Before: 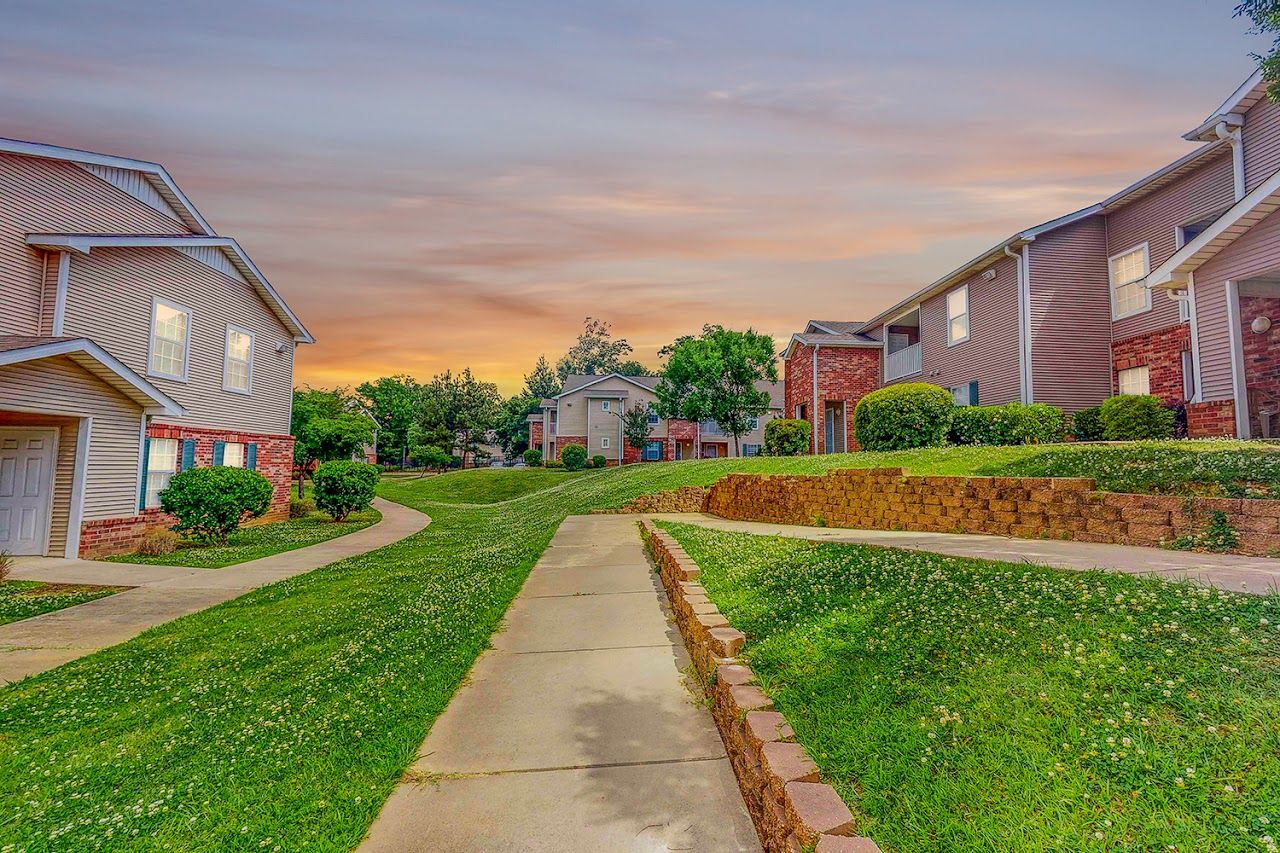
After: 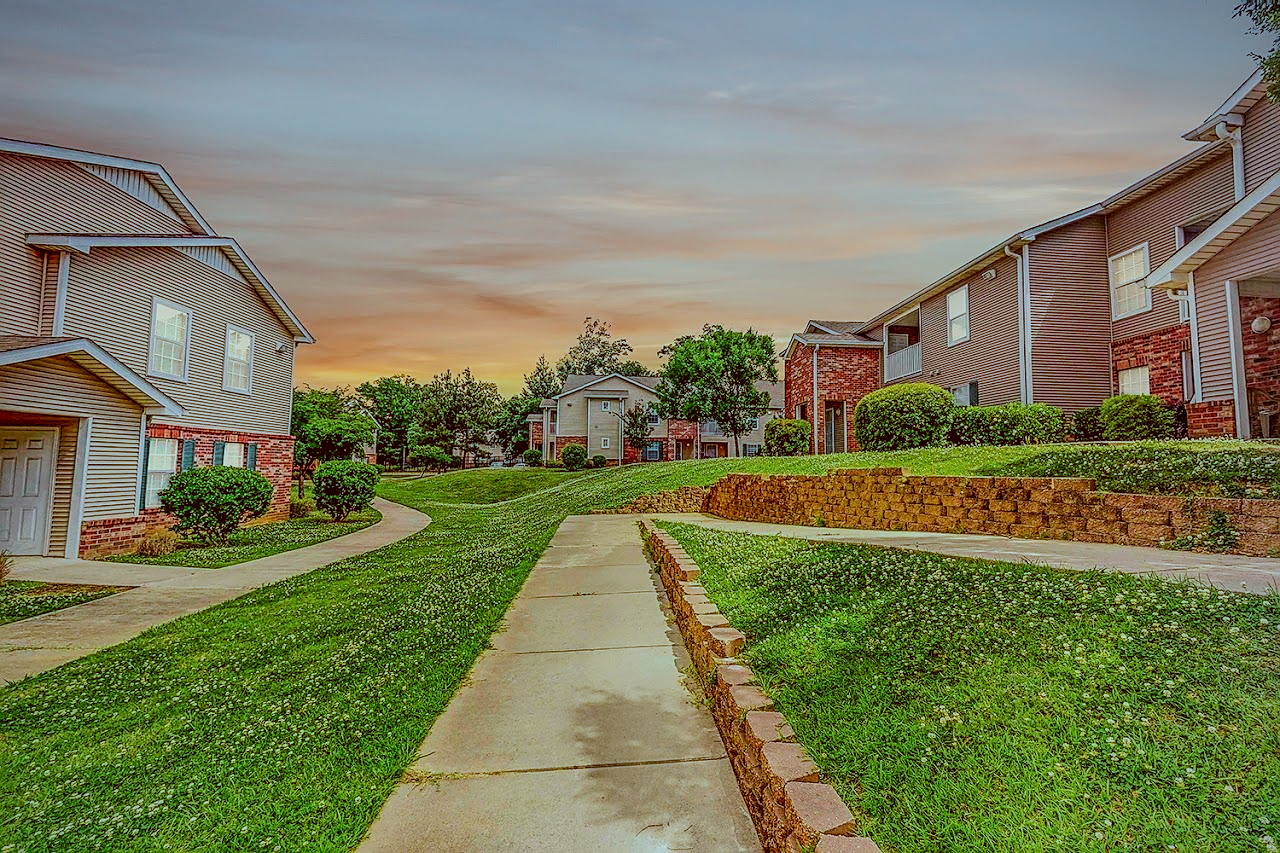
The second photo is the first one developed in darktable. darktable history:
vignetting: brightness -0.3, saturation -0.063, unbound false
color correction: highlights a* -14.17, highlights b* -16.09, shadows a* 10.05, shadows b* 28.69
local contrast: detail 130%
tone equalizer: on, module defaults
sharpen: on, module defaults
filmic rgb: black relative exposure -7.65 EV, white relative exposure 4.56 EV, hardness 3.61
